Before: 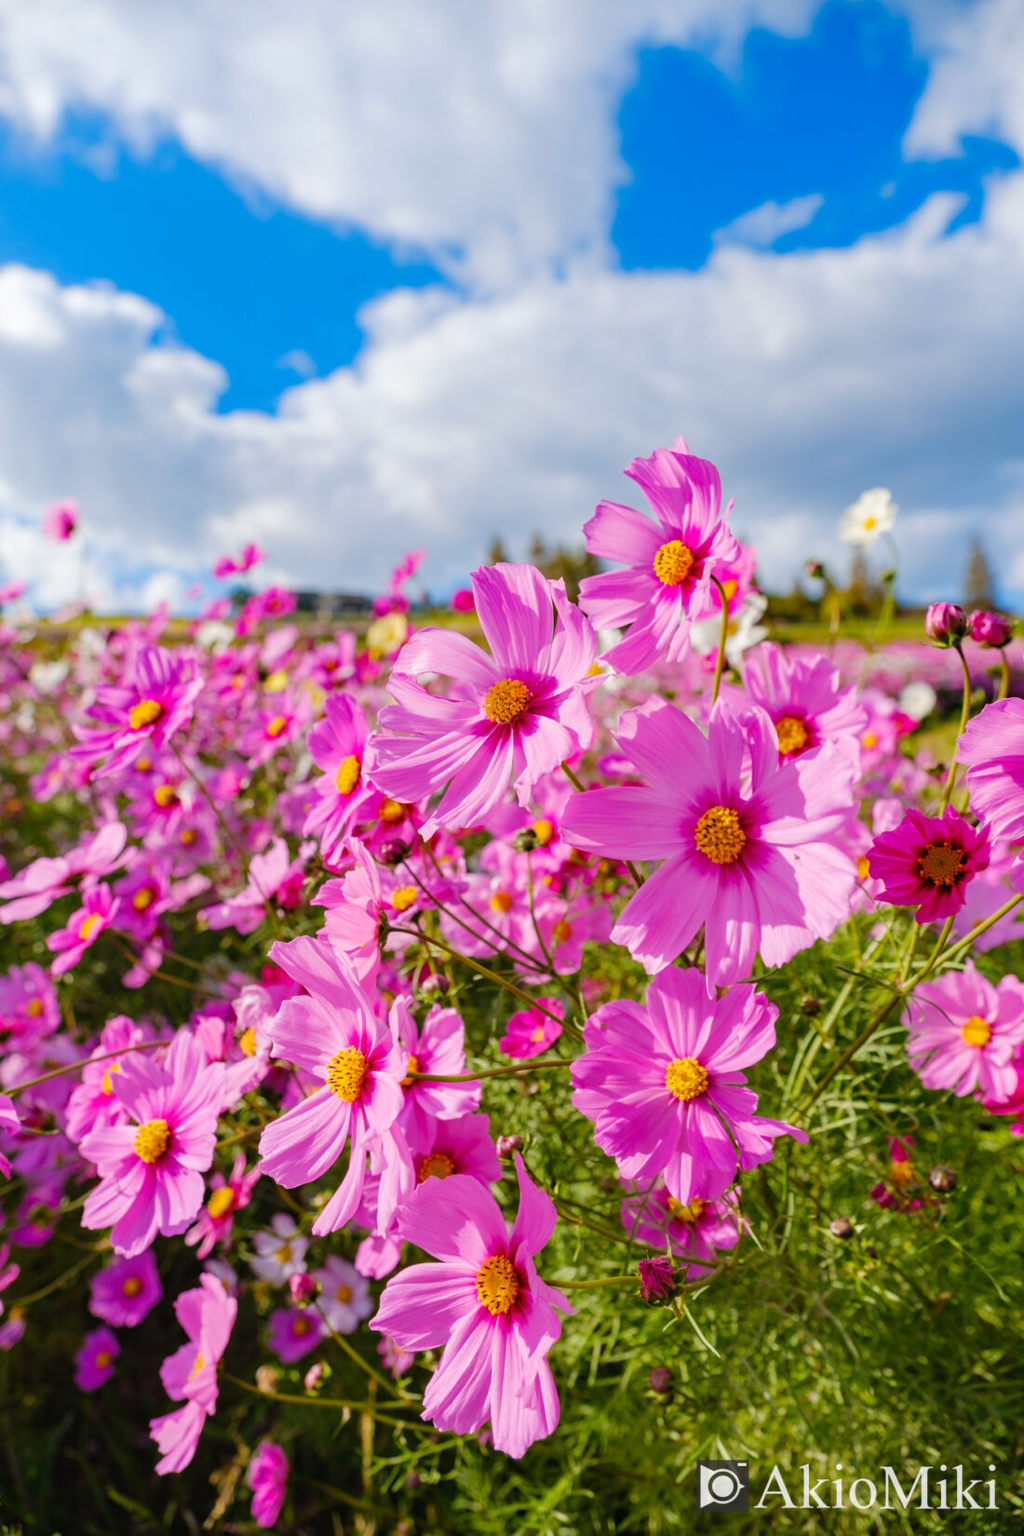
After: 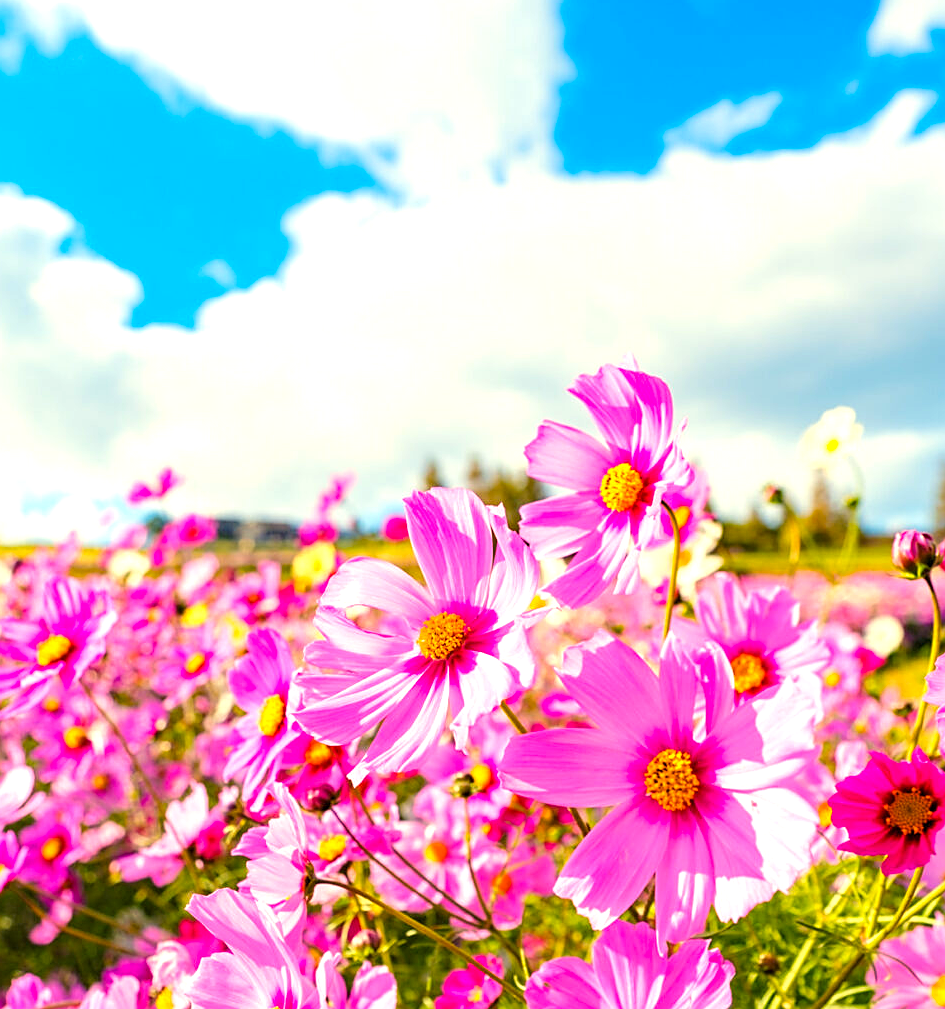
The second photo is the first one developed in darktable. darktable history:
color balance rgb: highlights gain › chroma 7.96%, highlights gain › hue 82.98°, perceptual saturation grading › global saturation 7.499%, perceptual saturation grading › shadows 3.533%, global vibrance 15.081%
crop and rotate: left 9.294%, top 7.138%, right 4.795%, bottom 31.679%
exposure: black level correction 0.001, exposure 1 EV, compensate exposure bias true, compensate highlight preservation false
sharpen: on, module defaults
